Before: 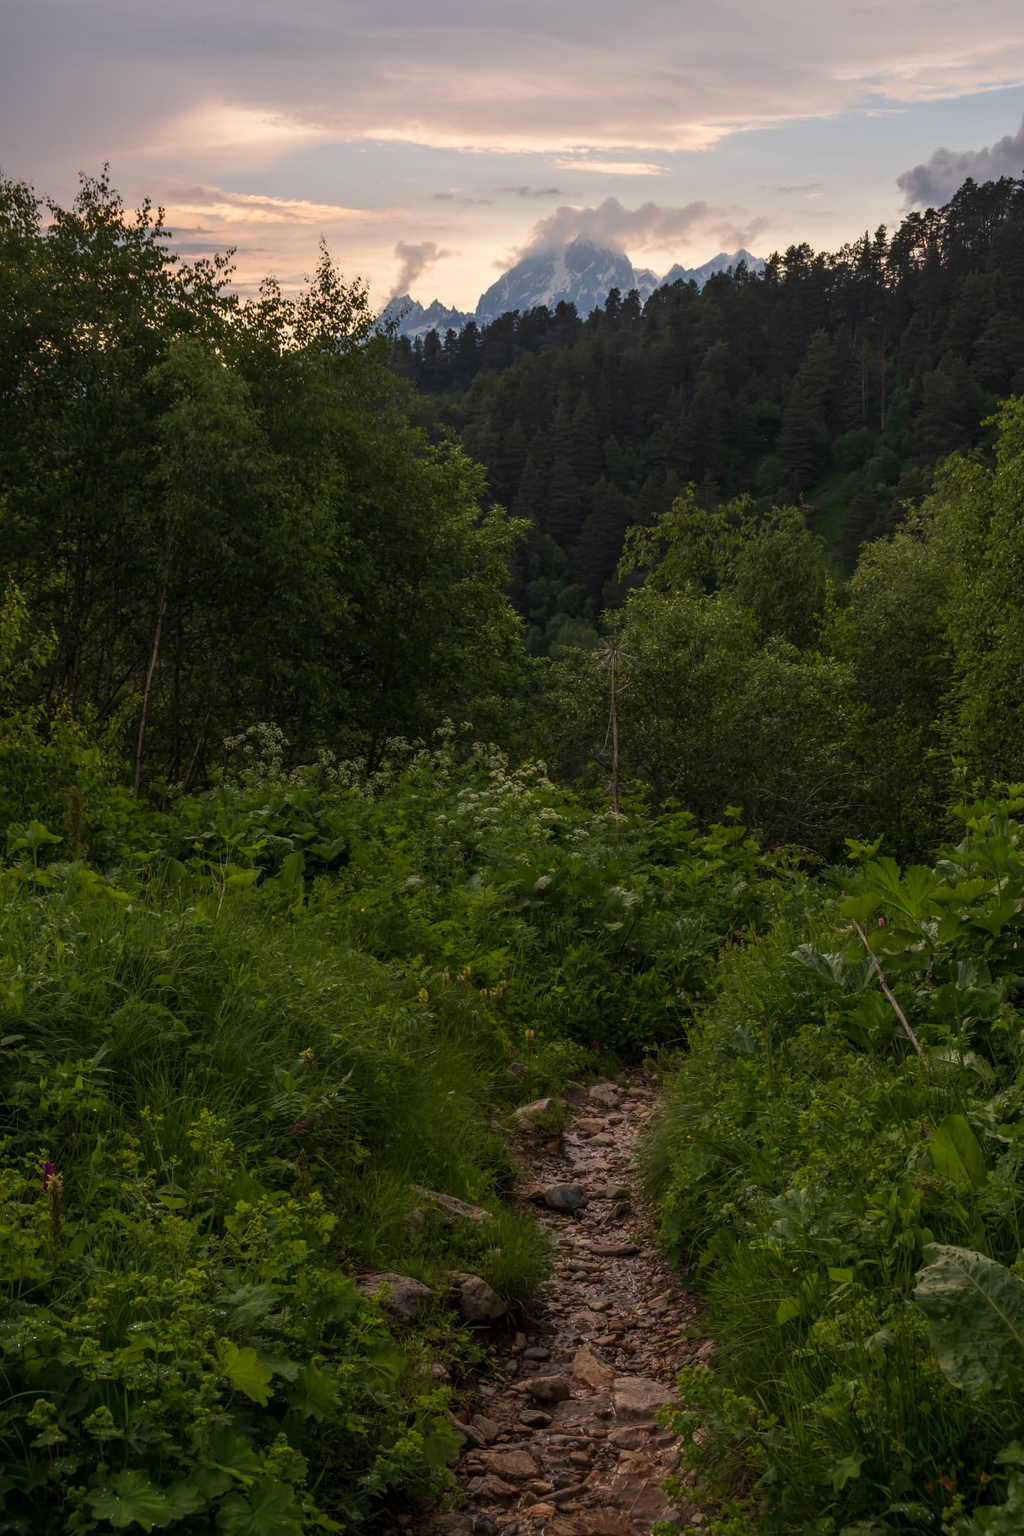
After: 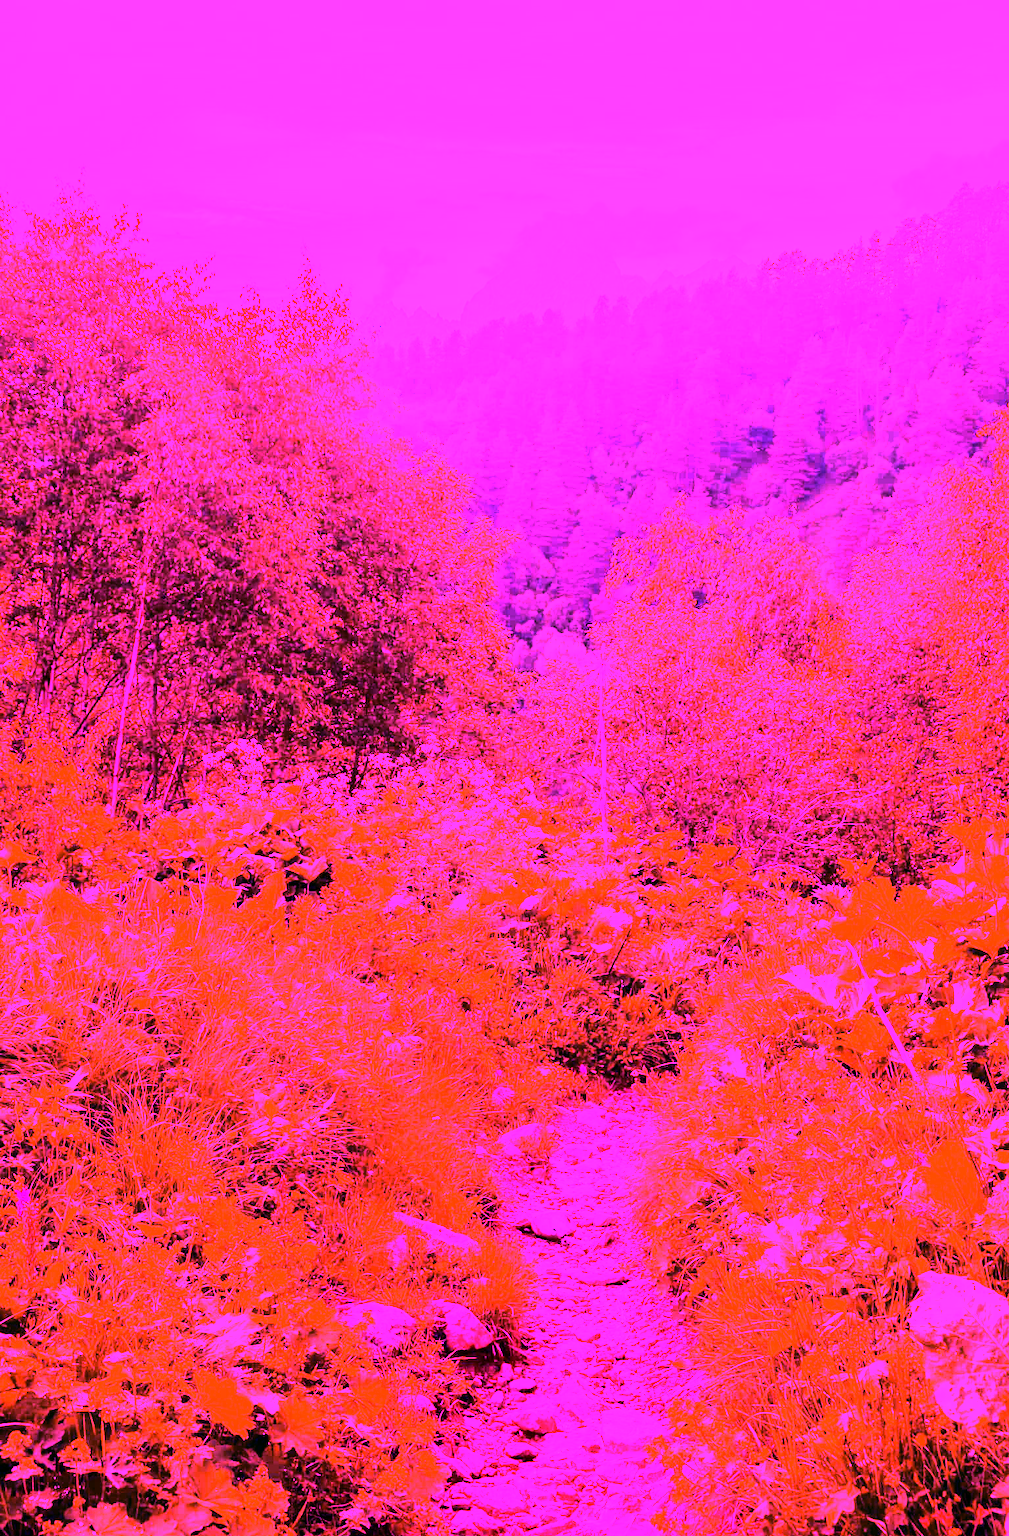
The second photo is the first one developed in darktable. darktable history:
base curve: curves: ch0 [(0, 0) (0.028, 0.03) (0.121, 0.232) (0.46, 0.748) (0.859, 0.968) (1, 1)]
white balance: red 8, blue 8
crop and rotate: left 2.536%, right 1.107%, bottom 2.246%
